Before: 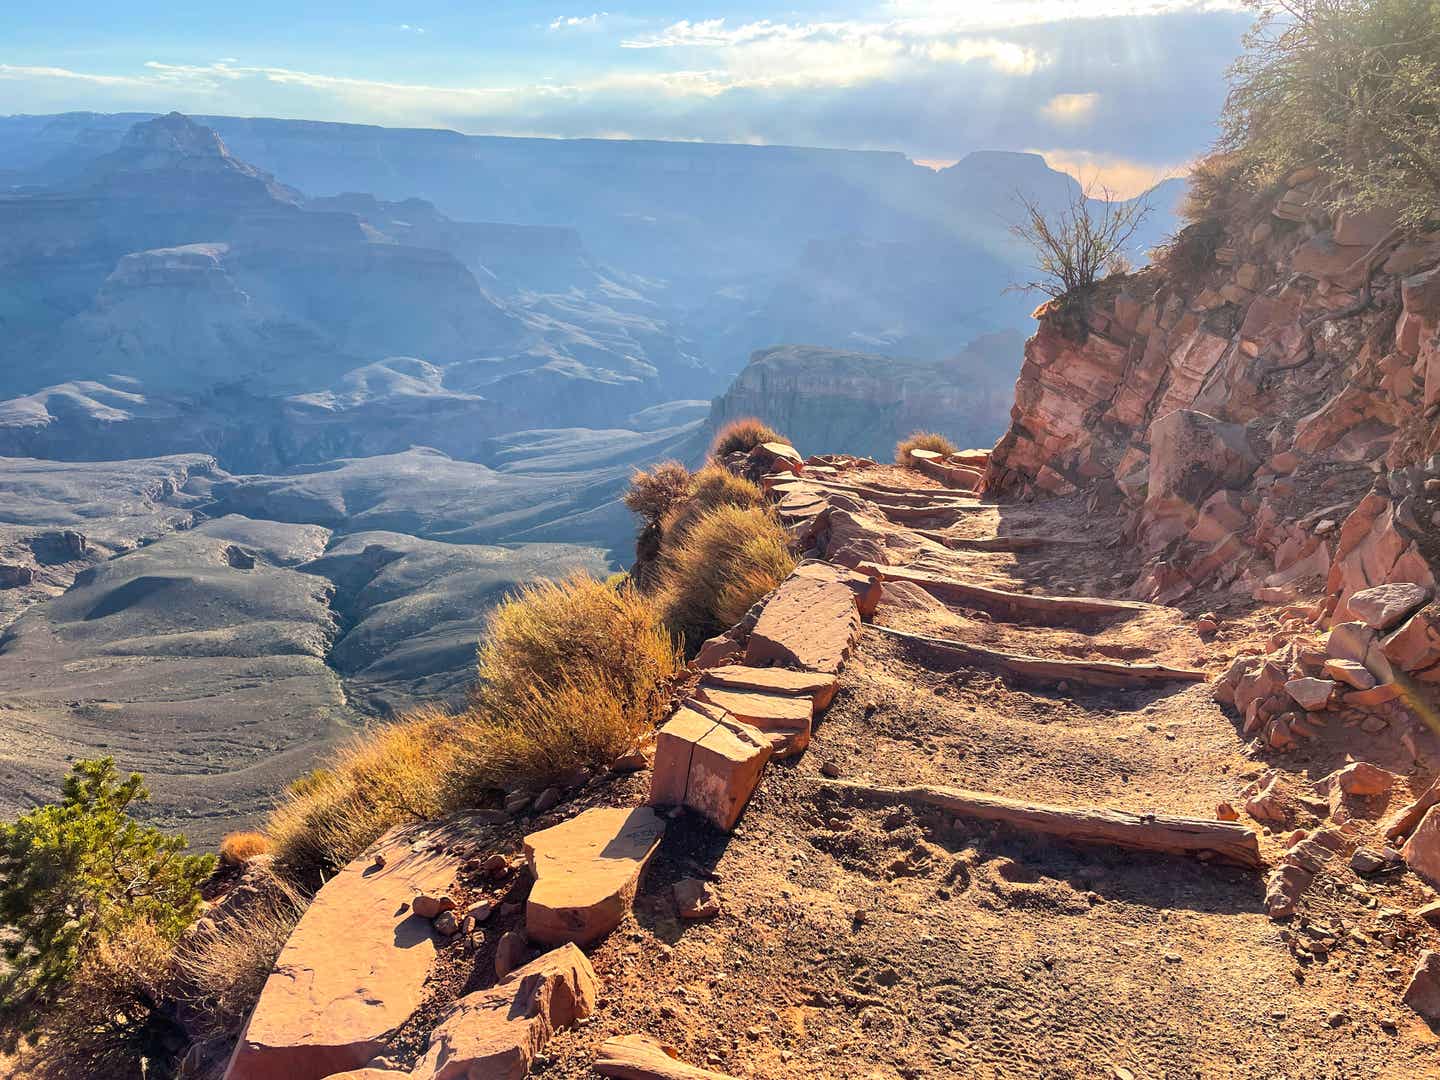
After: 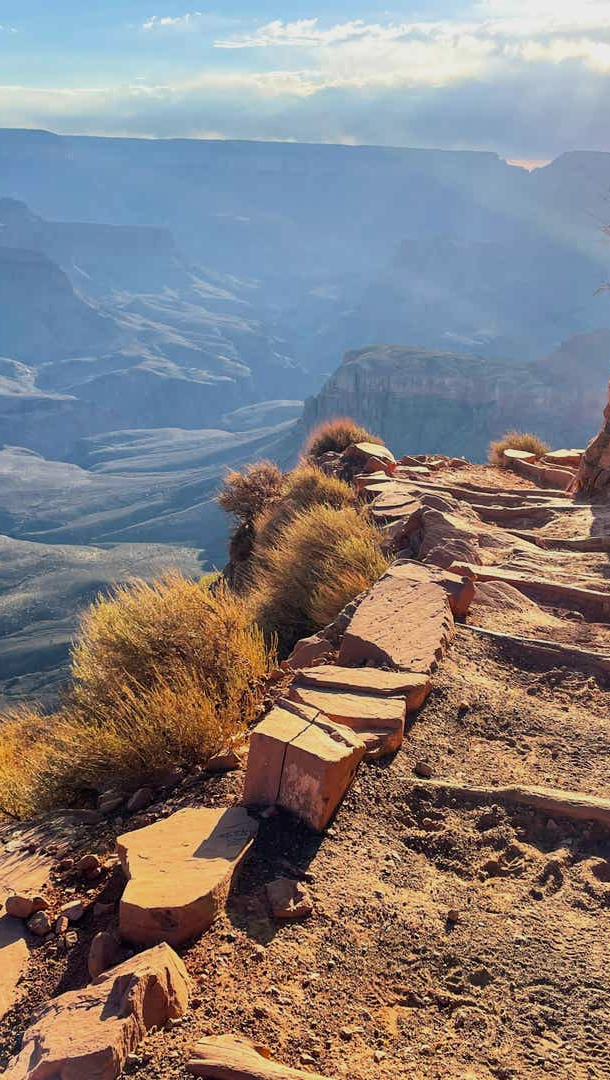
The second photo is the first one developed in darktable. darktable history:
crop: left 28.314%, right 29.287%
exposure: exposure -0.268 EV, compensate highlight preservation false
